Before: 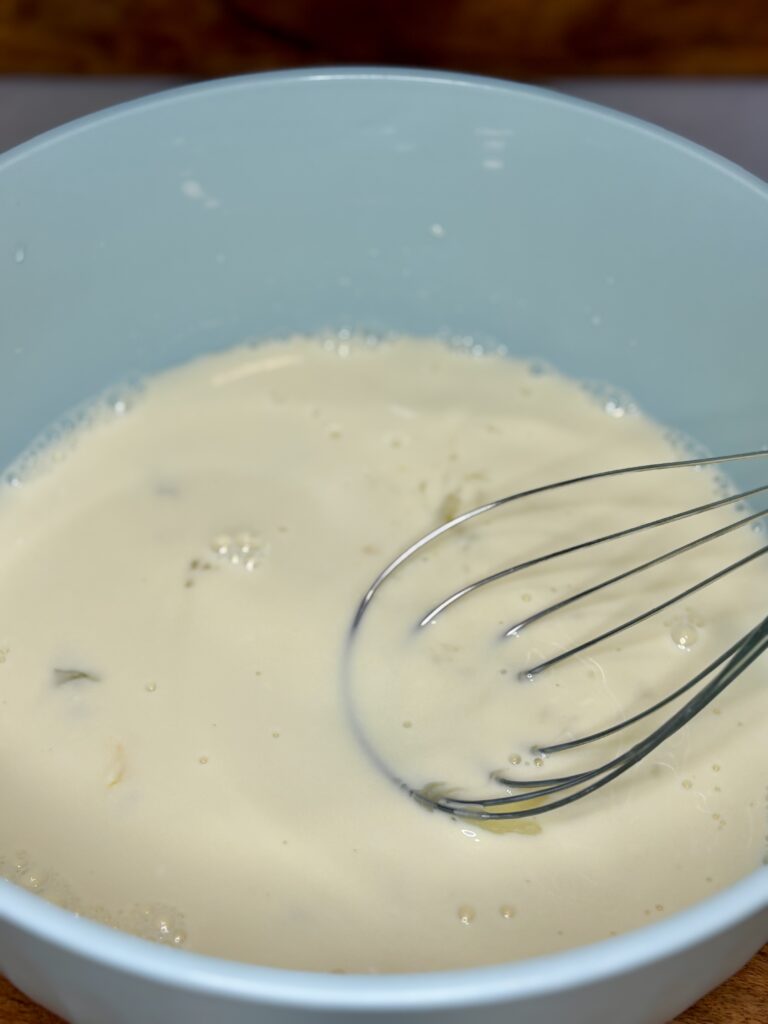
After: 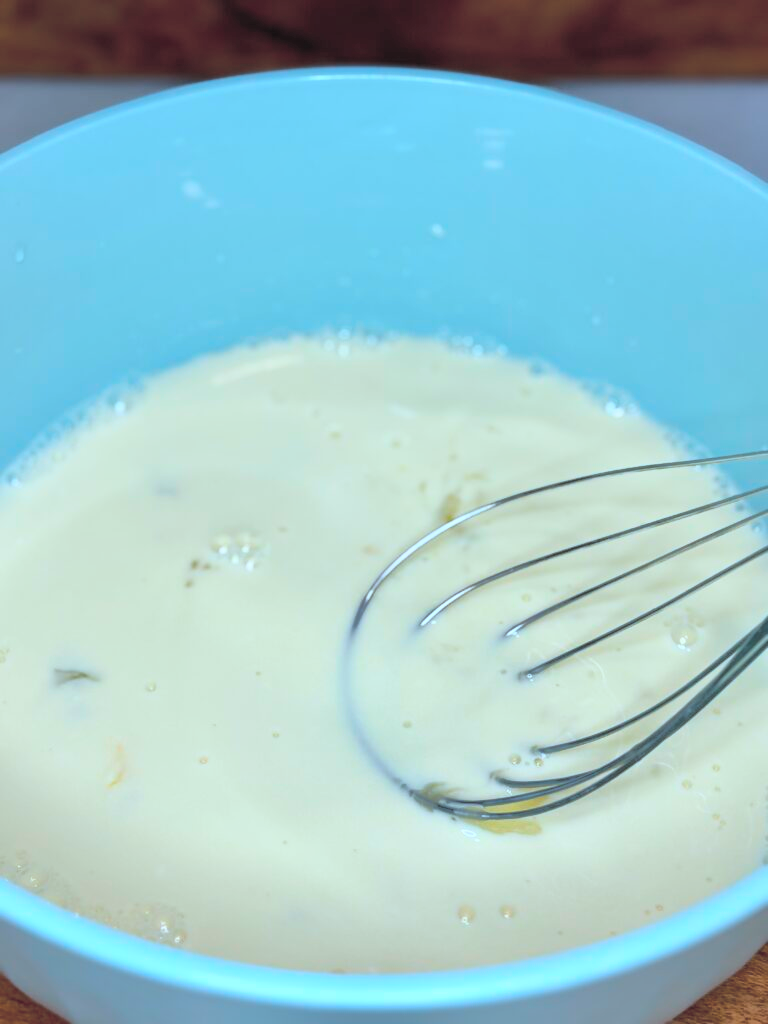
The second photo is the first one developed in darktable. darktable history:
shadows and highlights: on, module defaults
base curve: curves: ch0 [(0, 0) (0.036, 0.025) (0.121, 0.166) (0.206, 0.329) (0.605, 0.79) (1, 1)]
contrast brightness saturation: brightness 0.282
color correction: highlights a* -9.6, highlights b* -21.34
